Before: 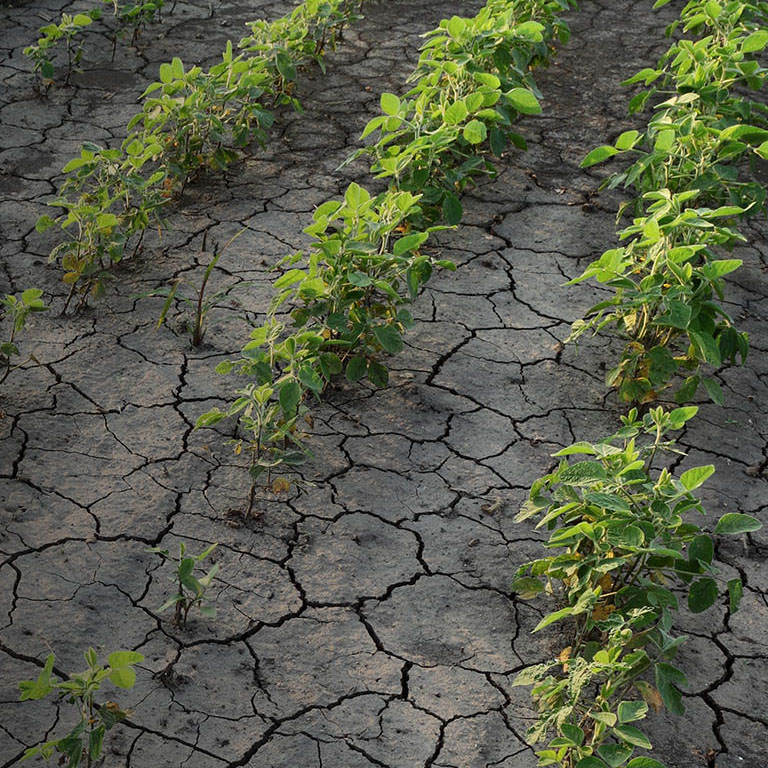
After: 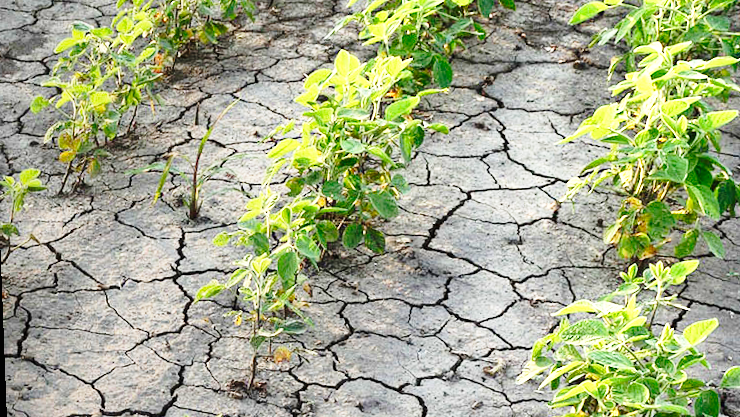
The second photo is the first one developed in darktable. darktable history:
crop: left 1.744%, top 19.225%, right 5.069%, bottom 28.357%
exposure: black level correction 0, exposure 1.2 EV, compensate exposure bias true, compensate highlight preservation false
base curve: curves: ch0 [(0, 0) (0.028, 0.03) (0.121, 0.232) (0.46, 0.748) (0.859, 0.968) (1, 1)], preserve colors none
contrast brightness saturation: saturation 0.13
rotate and perspective: rotation -2.22°, lens shift (horizontal) -0.022, automatic cropping off
